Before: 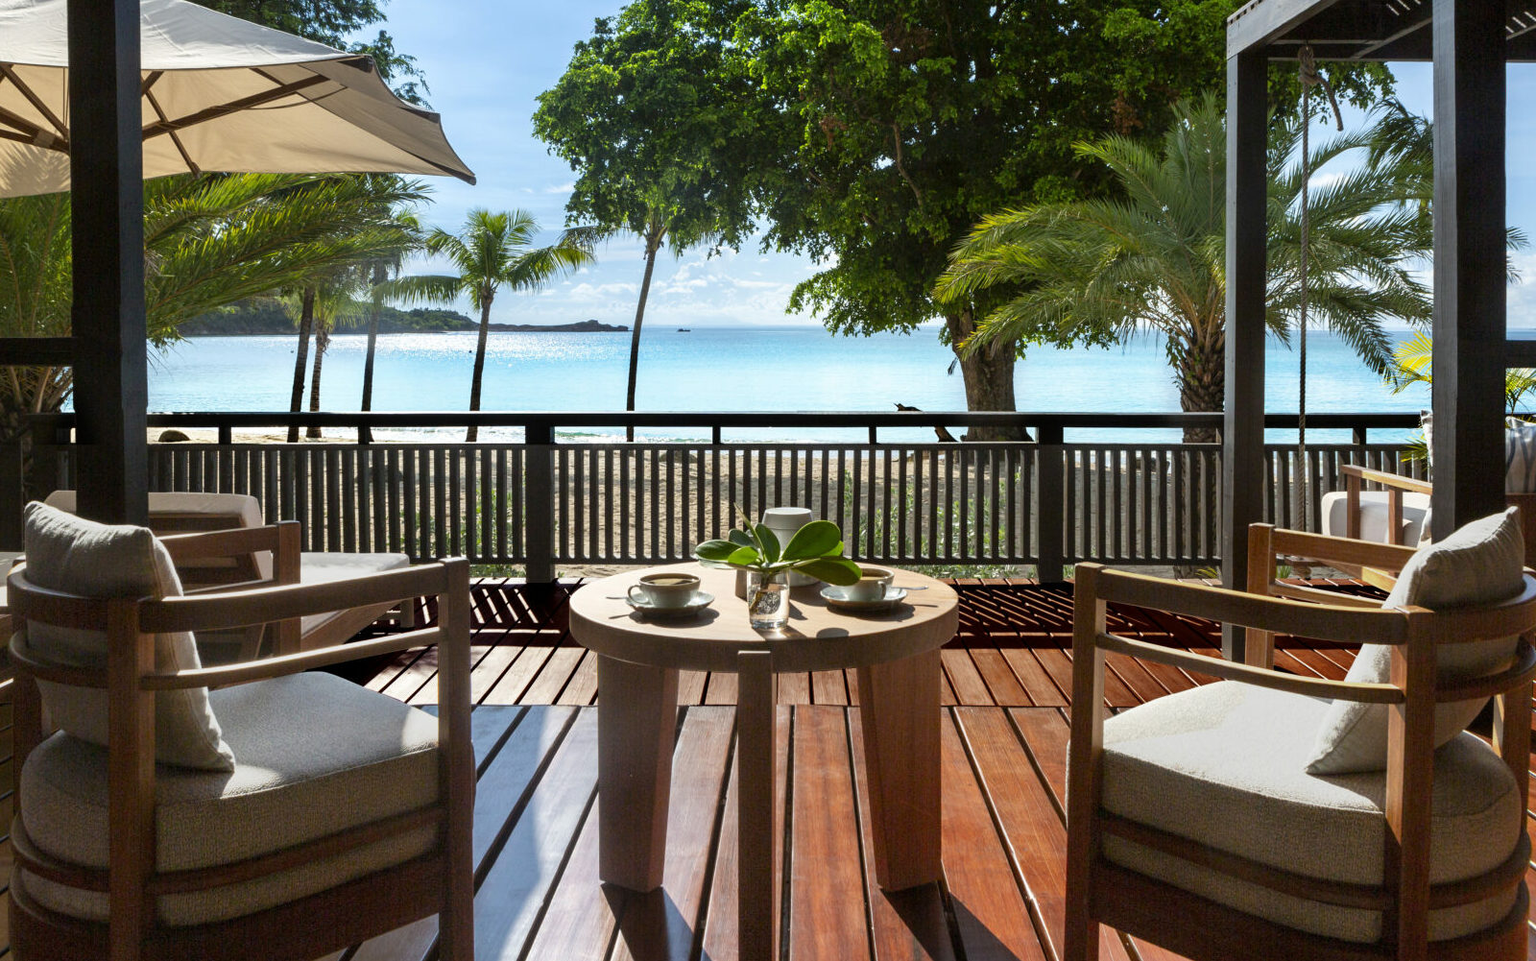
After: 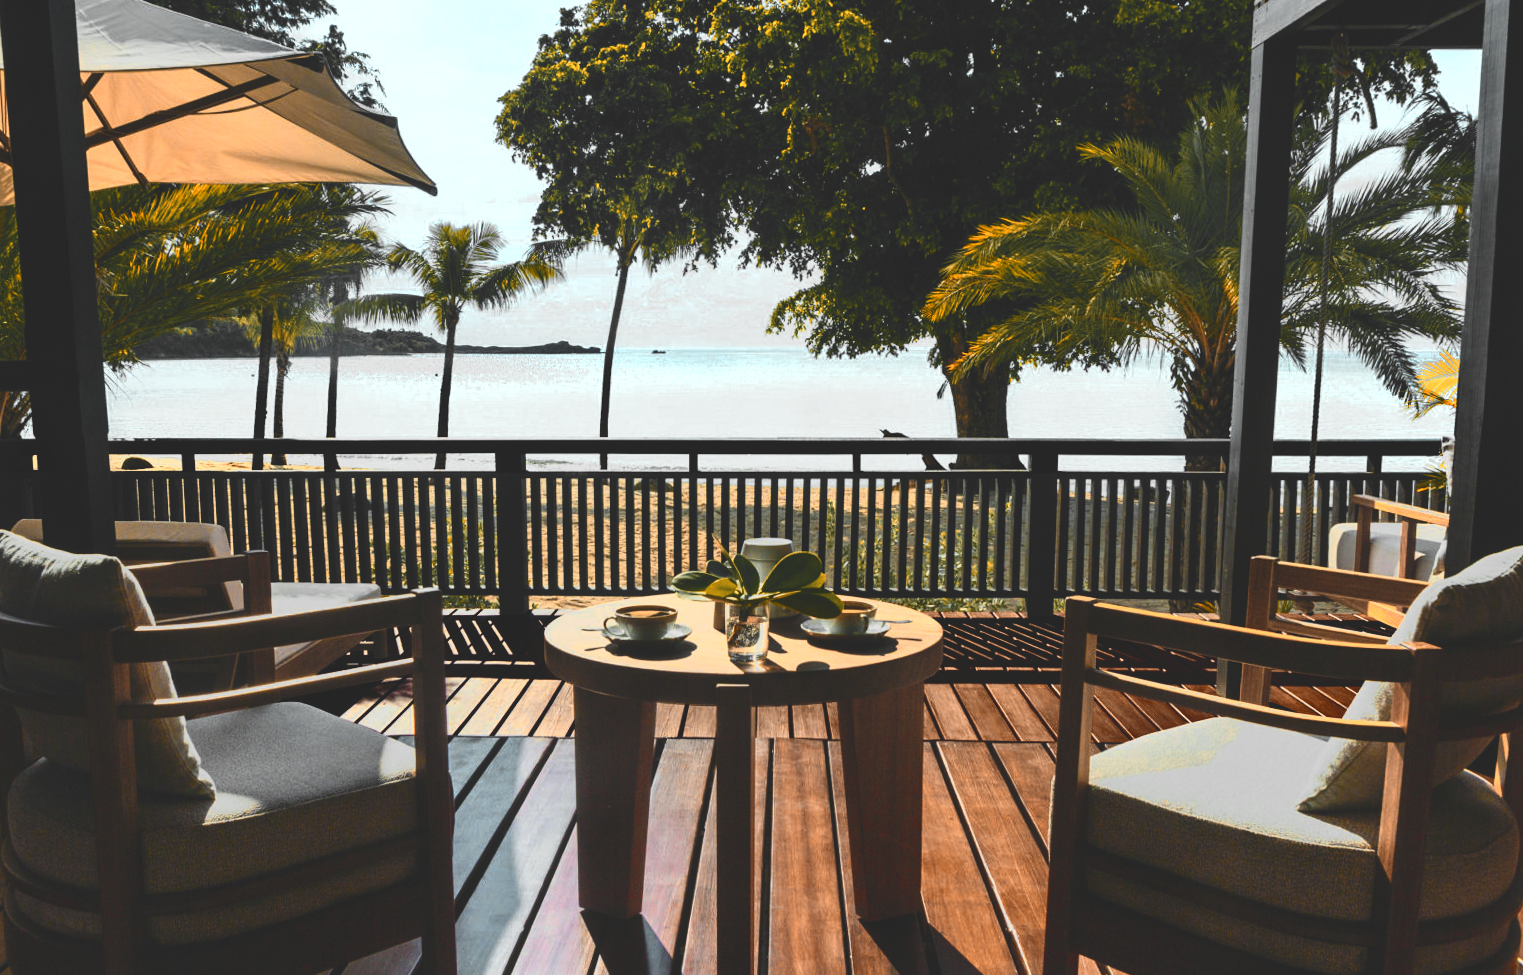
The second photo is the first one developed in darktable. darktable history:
rgb curve: curves: ch0 [(0, 0.186) (0.314, 0.284) (0.775, 0.708) (1, 1)], compensate middle gray true, preserve colors none
rotate and perspective: rotation 0.074°, lens shift (vertical) 0.096, lens shift (horizontal) -0.041, crop left 0.043, crop right 0.952, crop top 0.024, crop bottom 0.979
shadows and highlights: radius 121.13, shadows 21.4, white point adjustment -9.72, highlights -14.39, soften with gaussian
color zones: curves: ch0 [(0.009, 0.528) (0.136, 0.6) (0.255, 0.586) (0.39, 0.528) (0.522, 0.584) (0.686, 0.736) (0.849, 0.561)]; ch1 [(0.045, 0.781) (0.14, 0.416) (0.257, 0.695) (0.442, 0.032) (0.738, 0.338) (0.818, 0.632) (0.891, 0.741) (1, 0.704)]; ch2 [(0, 0.667) (0.141, 0.52) (0.26, 0.37) (0.474, 0.432) (0.743, 0.286)]
tone curve: curves: ch0 [(0, 0.028) (0.037, 0.05) (0.123, 0.108) (0.19, 0.164) (0.269, 0.247) (0.475, 0.533) (0.595, 0.695) (0.718, 0.823) (0.855, 0.913) (1, 0.982)]; ch1 [(0, 0) (0.243, 0.245) (0.427, 0.41) (0.493, 0.481) (0.505, 0.502) (0.536, 0.545) (0.56, 0.582) (0.611, 0.644) (0.769, 0.807) (1, 1)]; ch2 [(0, 0) (0.249, 0.216) (0.349, 0.321) (0.424, 0.442) (0.476, 0.483) (0.498, 0.499) (0.517, 0.519) (0.532, 0.55) (0.569, 0.608) (0.614, 0.661) (0.706, 0.75) (0.808, 0.809) (0.991, 0.968)], color space Lab, independent channels, preserve colors none
